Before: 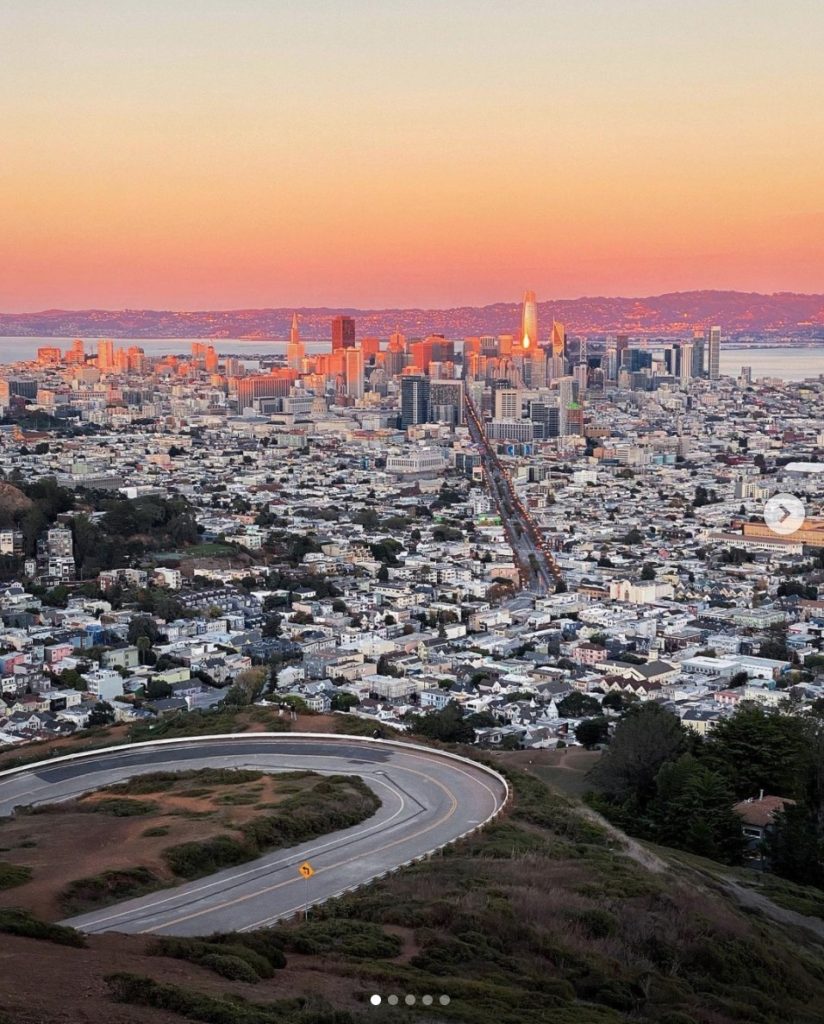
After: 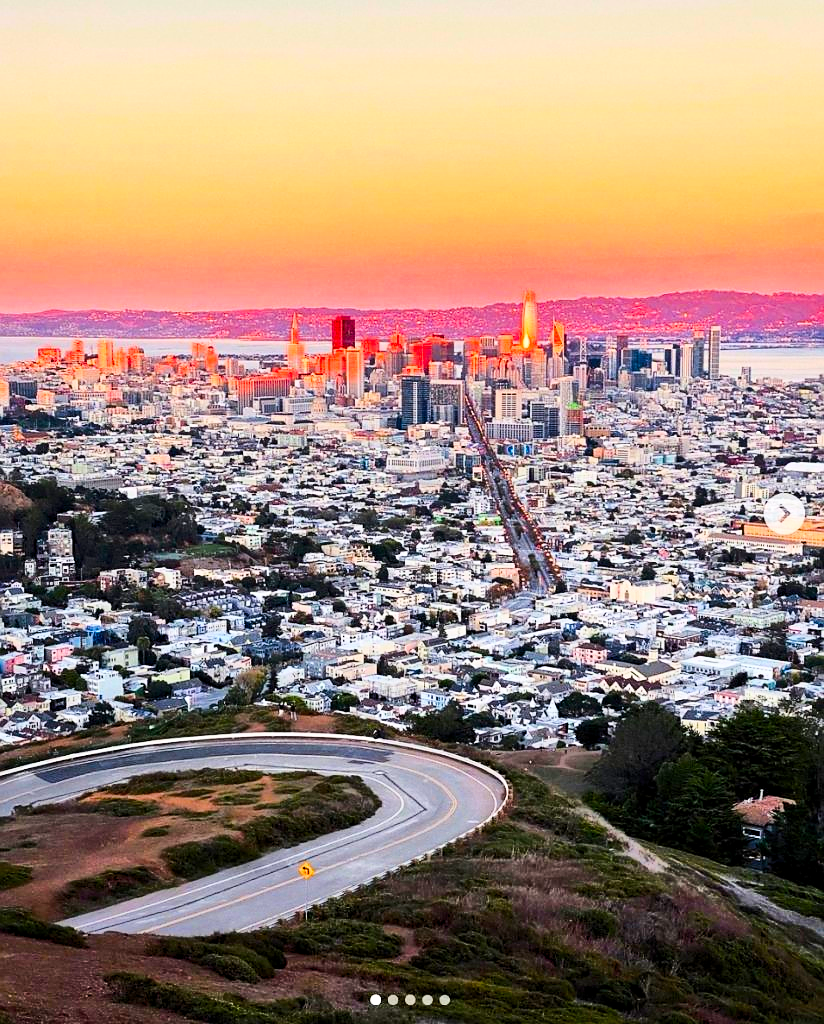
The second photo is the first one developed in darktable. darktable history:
shadows and highlights: shadows 52.41, soften with gaussian
base curve: curves: ch0 [(0, 0) (0.028, 0.03) (0.121, 0.232) (0.46, 0.748) (0.859, 0.968) (1, 1)]
sharpen: radius 0.976, amount 0.611
contrast brightness saturation: contrast 0.084, saturation 0.197
exposure: black level correction 0.002, compensate highlight preservation false
color balance rgb: shadows lift › luminance -10.389%, perceptual saturation grading › global saturation 34.552%, perceptual saturation grading › highlights -29.886%, perceptual saturation grading › shadows 35.343%
